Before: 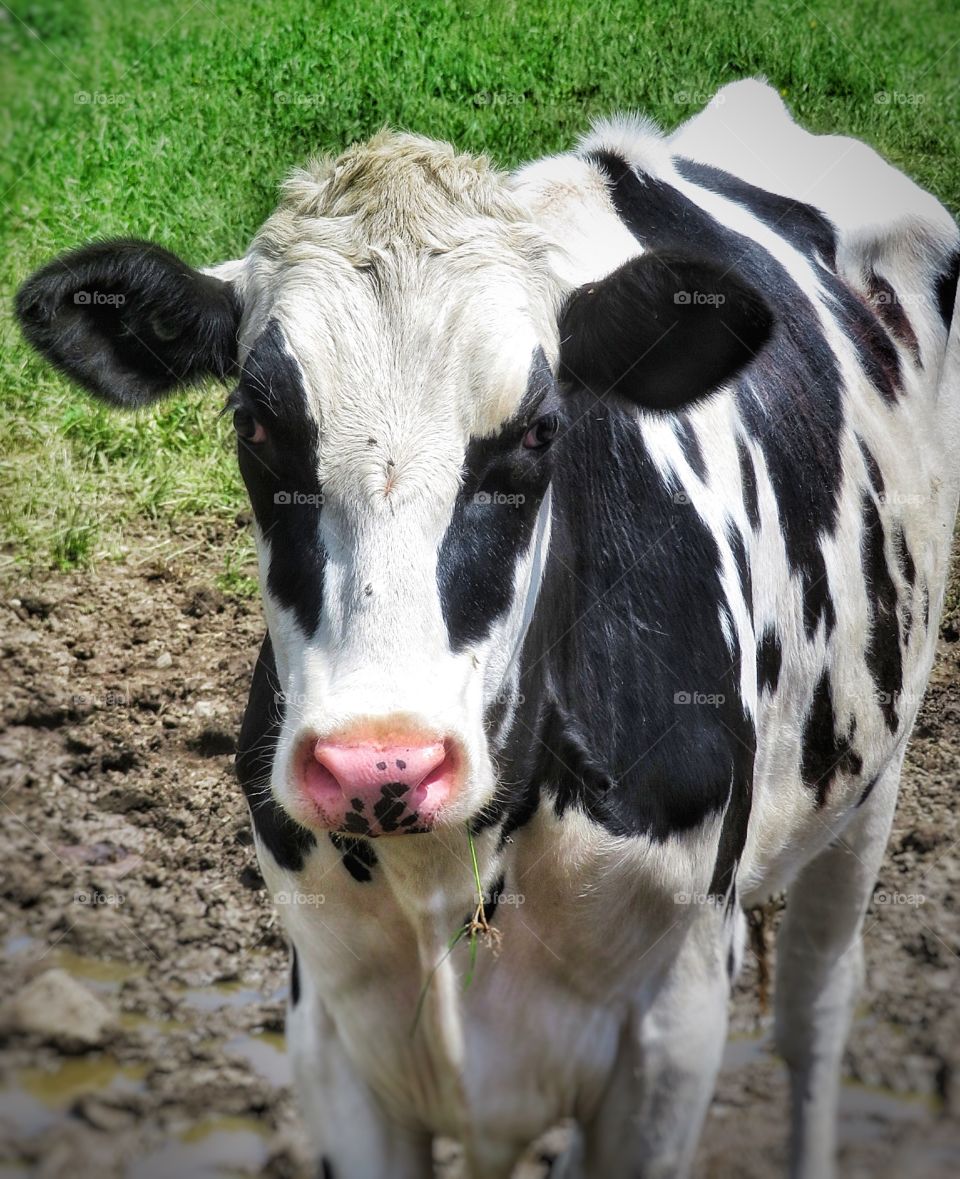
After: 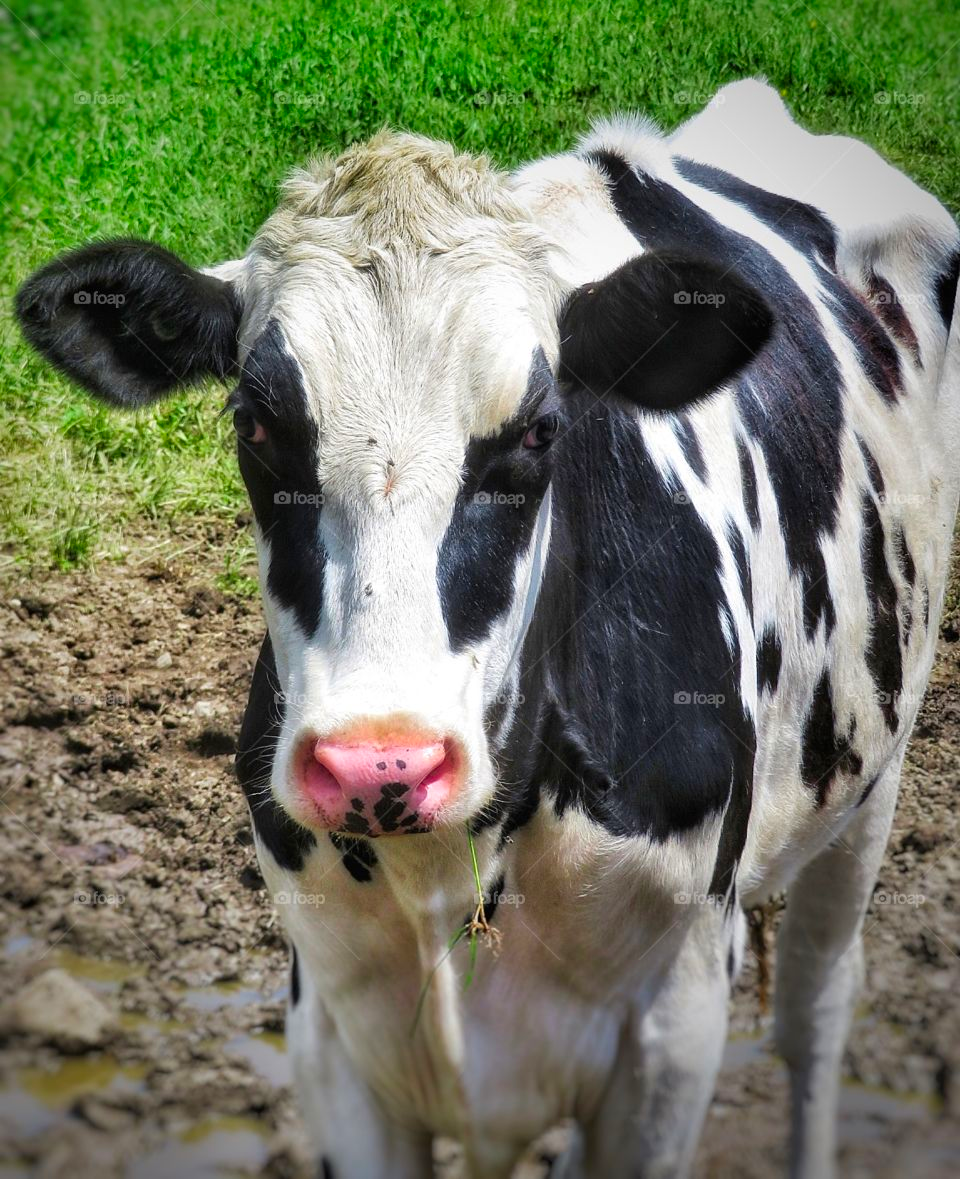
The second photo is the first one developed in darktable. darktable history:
color correction: highlights b* 0.044, saturation 1.29
